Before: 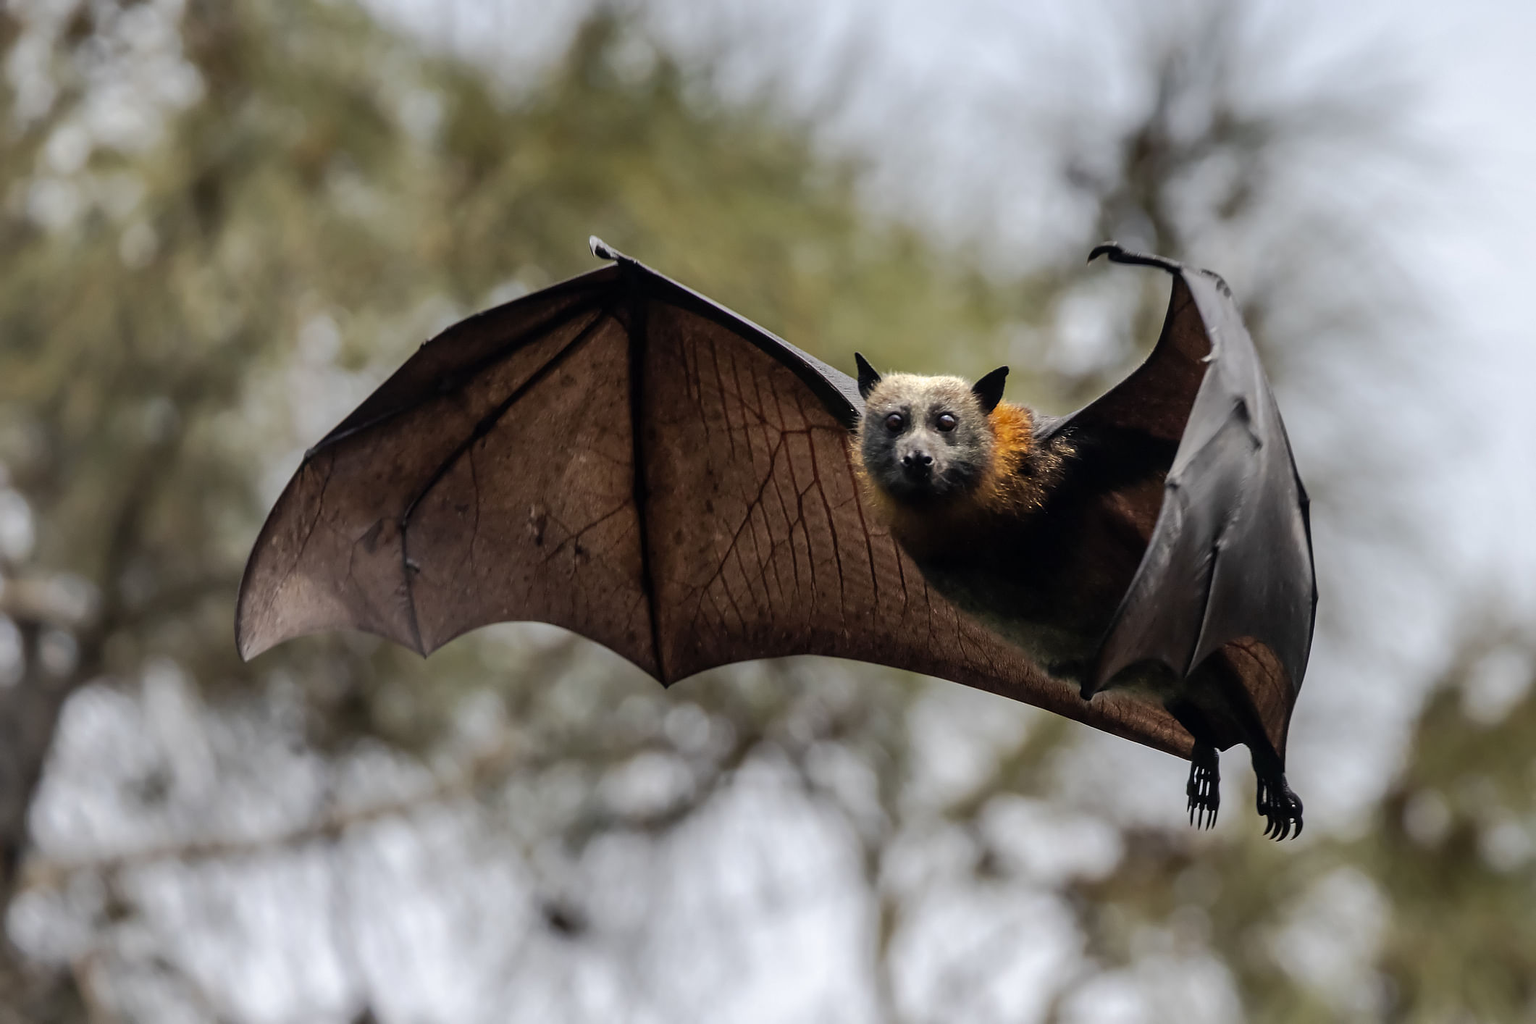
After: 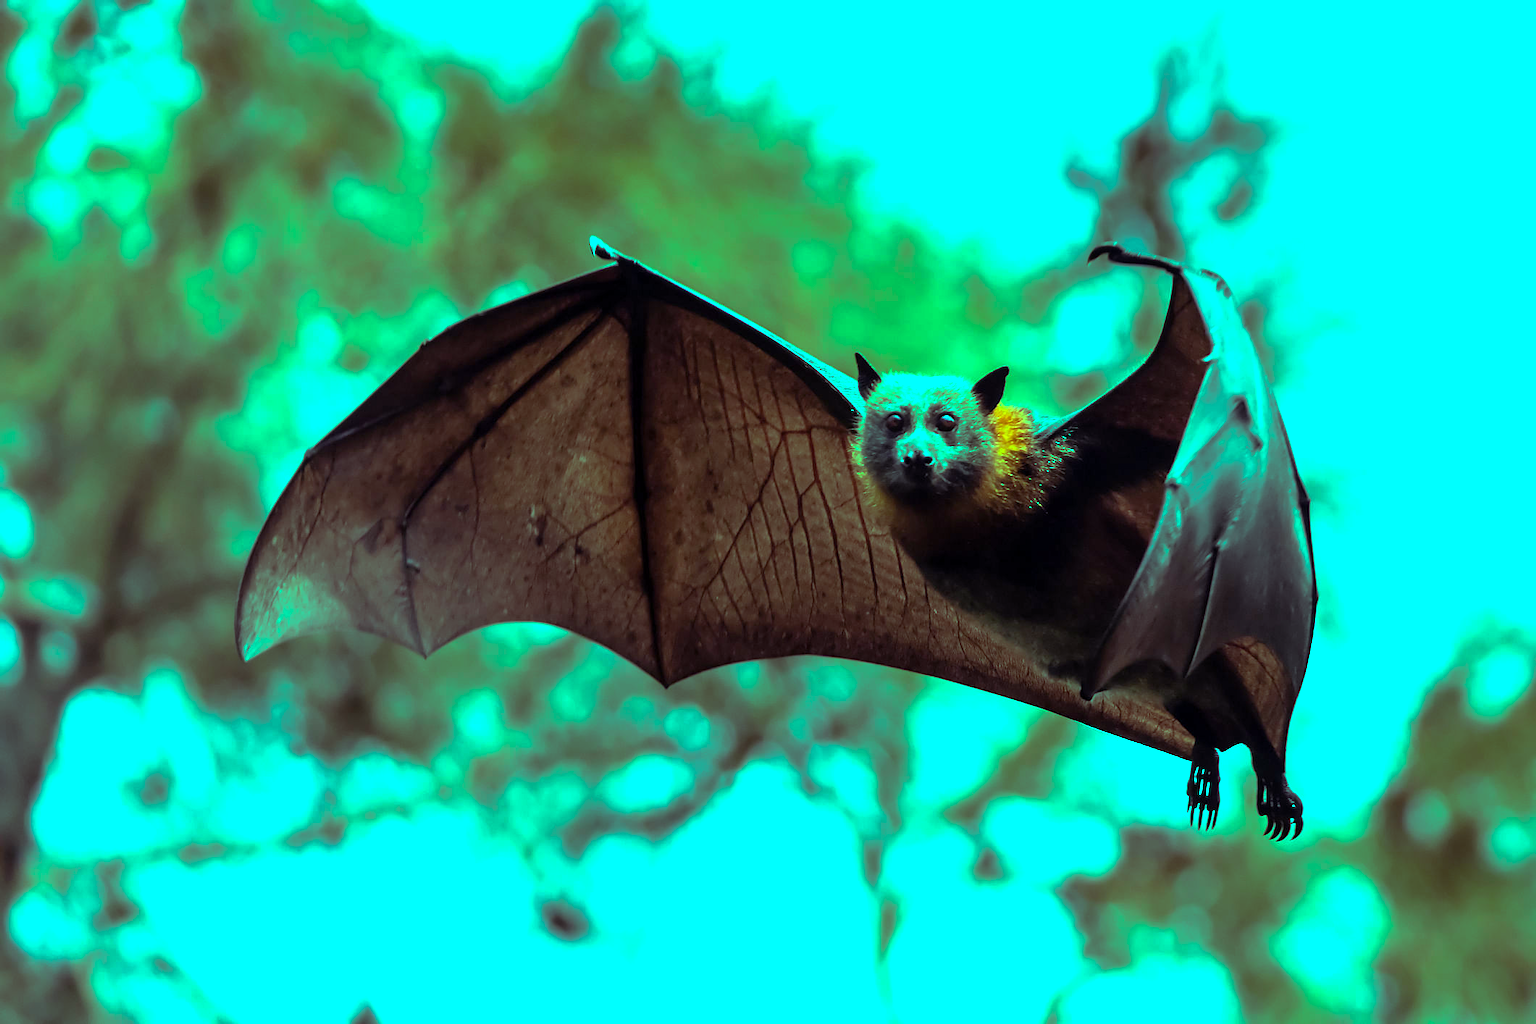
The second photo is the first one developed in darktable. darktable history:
color balance rgb: shadows lift › luminance 0.49%, shadows lift › chroma 6.83%, shadows lift › hue 300.29°, power › hue 208.98°, highlights gain › luminance 20.24%, highlights gain › chroma 13.17%, highlights gain › hue 173.85°, perceptual saturation grading › global saturation 18.05%
exposure: black level correction 0.001, exposure 0.955 EV, compensate exposure bias true, compensate highlight preservation false
base curve: curves: ch0 [(0, 0) (0.595, 0.418) (1, 1)], preserve colors none
